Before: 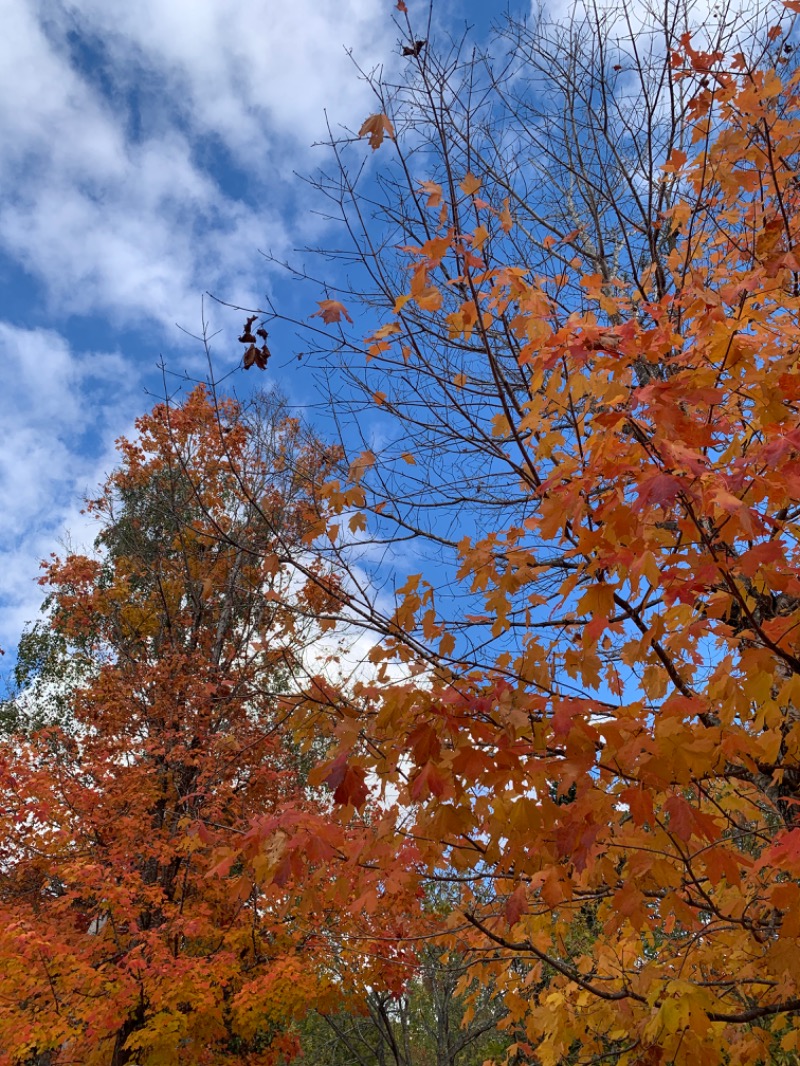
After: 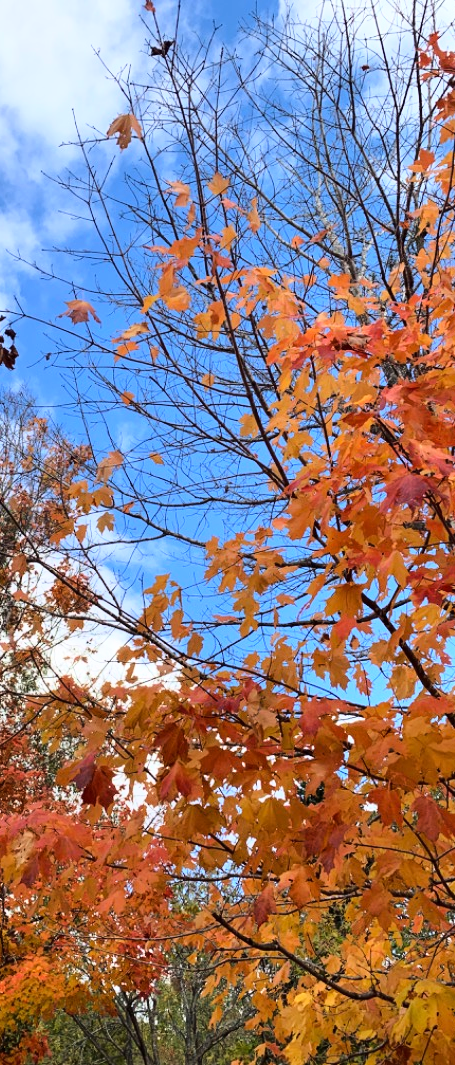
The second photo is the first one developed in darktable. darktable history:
base curve: curves: ch0 [(0, 0) (0.028, 0.03) (0.121, 0.232) (0.46, 0.748) (0.859, 0.968) (1, 1)]
crop: left 31.538%, top 0.009%, right 11.486%
